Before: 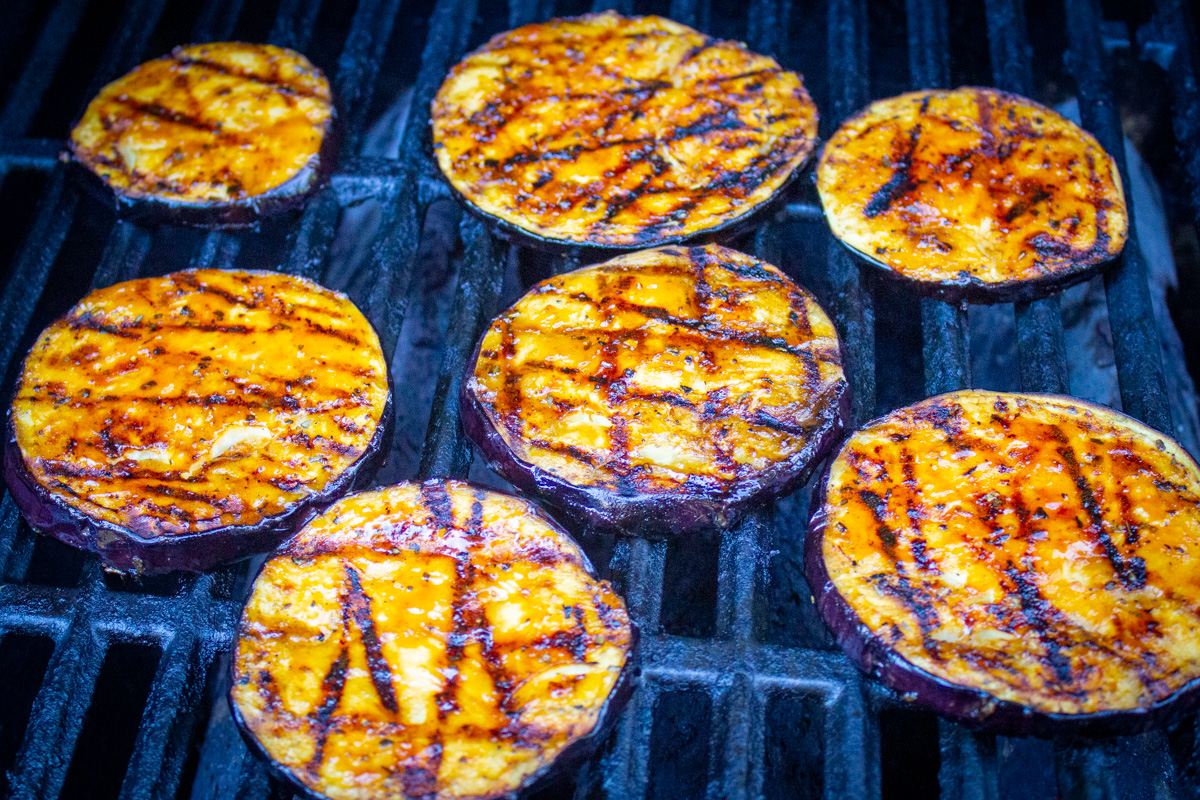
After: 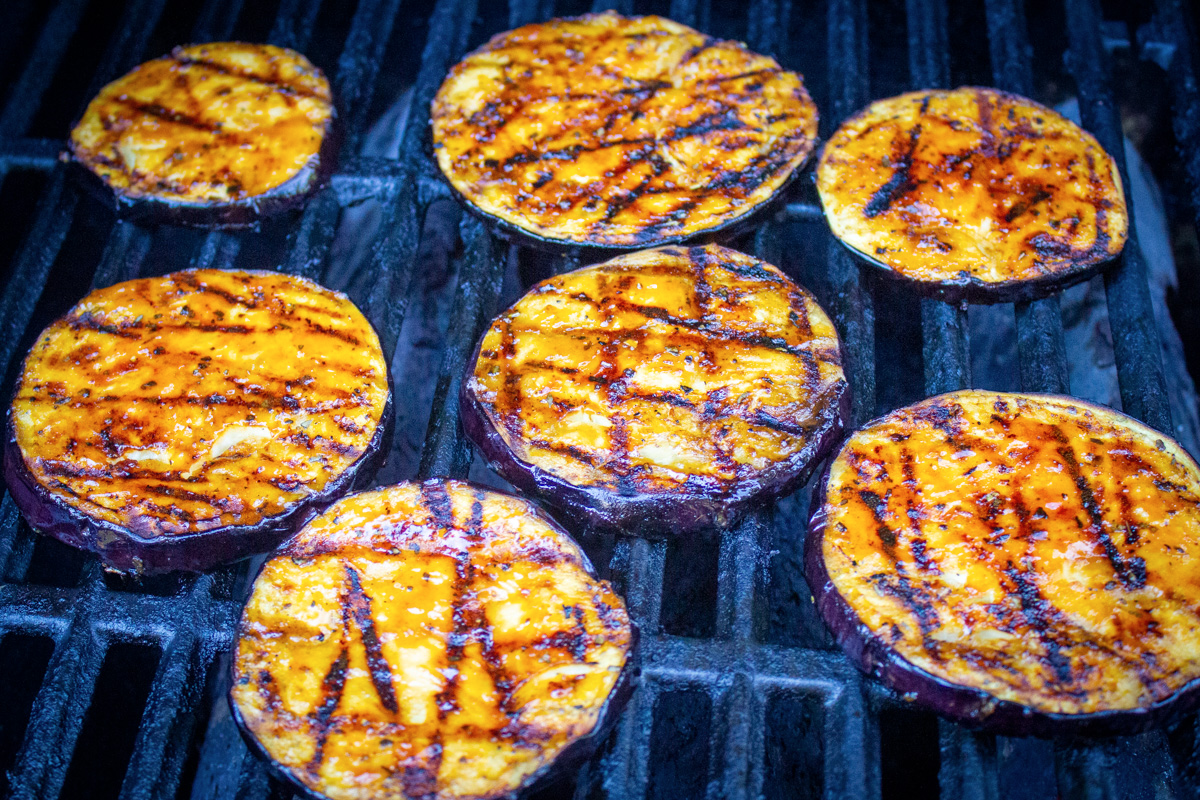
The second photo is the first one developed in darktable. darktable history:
contrast brightness saturation: saturation -0.05
tone equalizer: on, module defaults
